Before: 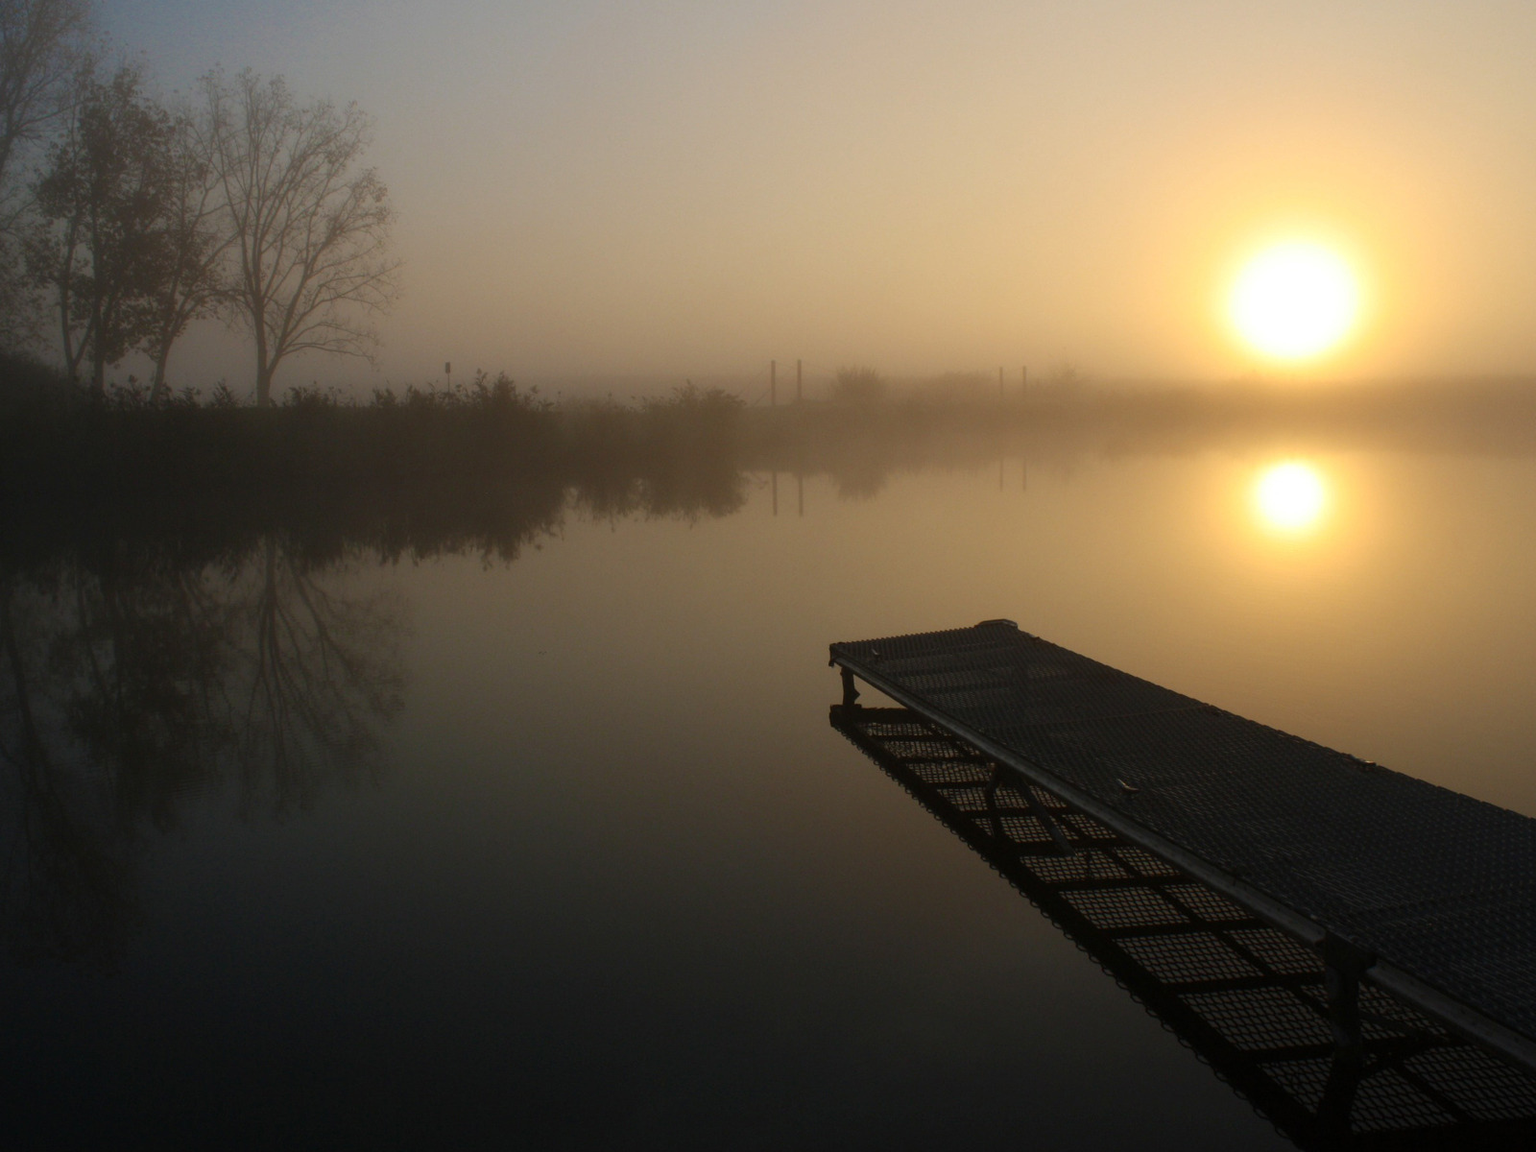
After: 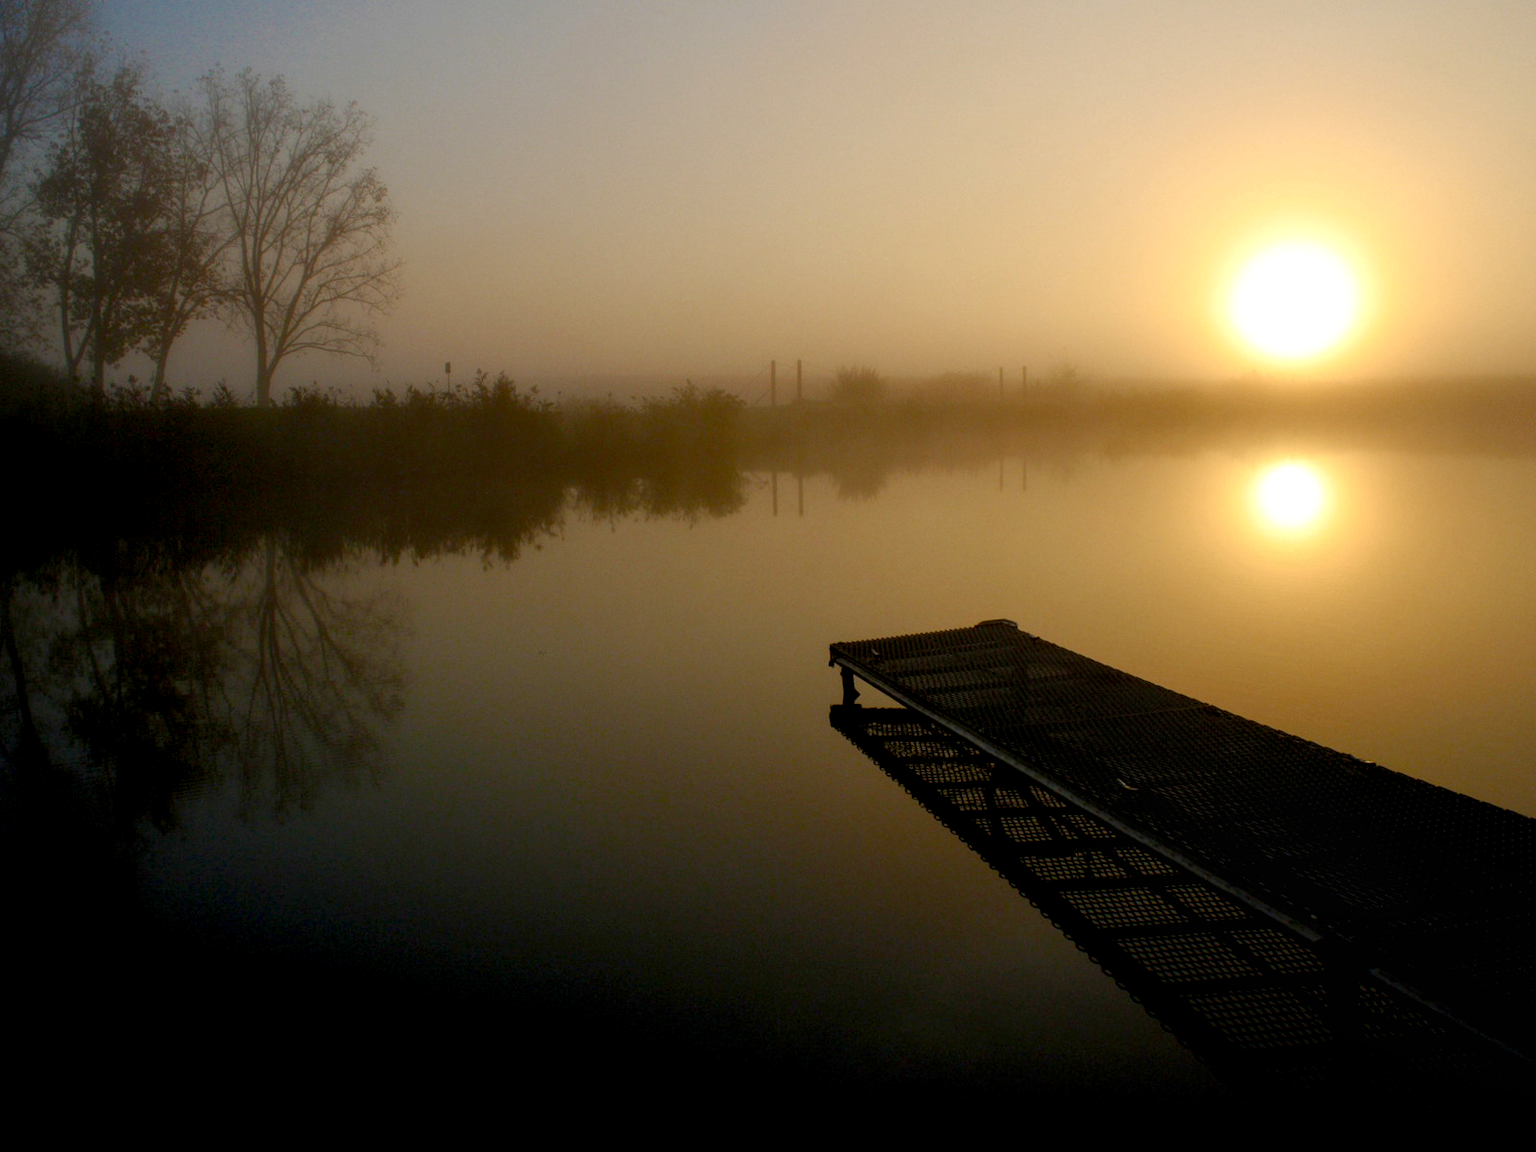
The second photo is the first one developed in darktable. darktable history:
exposure: black level correction 0.009, exposure 0.016 EV, compensate exposure bias true, compensate highlight preservation false
color balance rgb: perceptual saturation grading › global saturation 20%, perceptual saturation grading › highlights -25.343%, perceptual saturation grading › shadows 50.503%
local contrast: on, module defaults
tone curve: curves: ch0 [(0, 0) (0.003, 0.003) (0.011, 0.011) (0.025, 0.025) (0.044, 0.044) (0.069, 0.069) (0.1, 0.099) (0.136, 0.135) (0.177, 0.177) (0.224, 0.224) (0.277, 0.276) (0.335, 0.334) (0.399, 0.398) (0.468, 0.467) (0.543, 0.547) (0.623, 0.626) (0.709, 0.712) (0.801, 0.802) (0.898, 0.898) (1, 1)], preserve colors none
